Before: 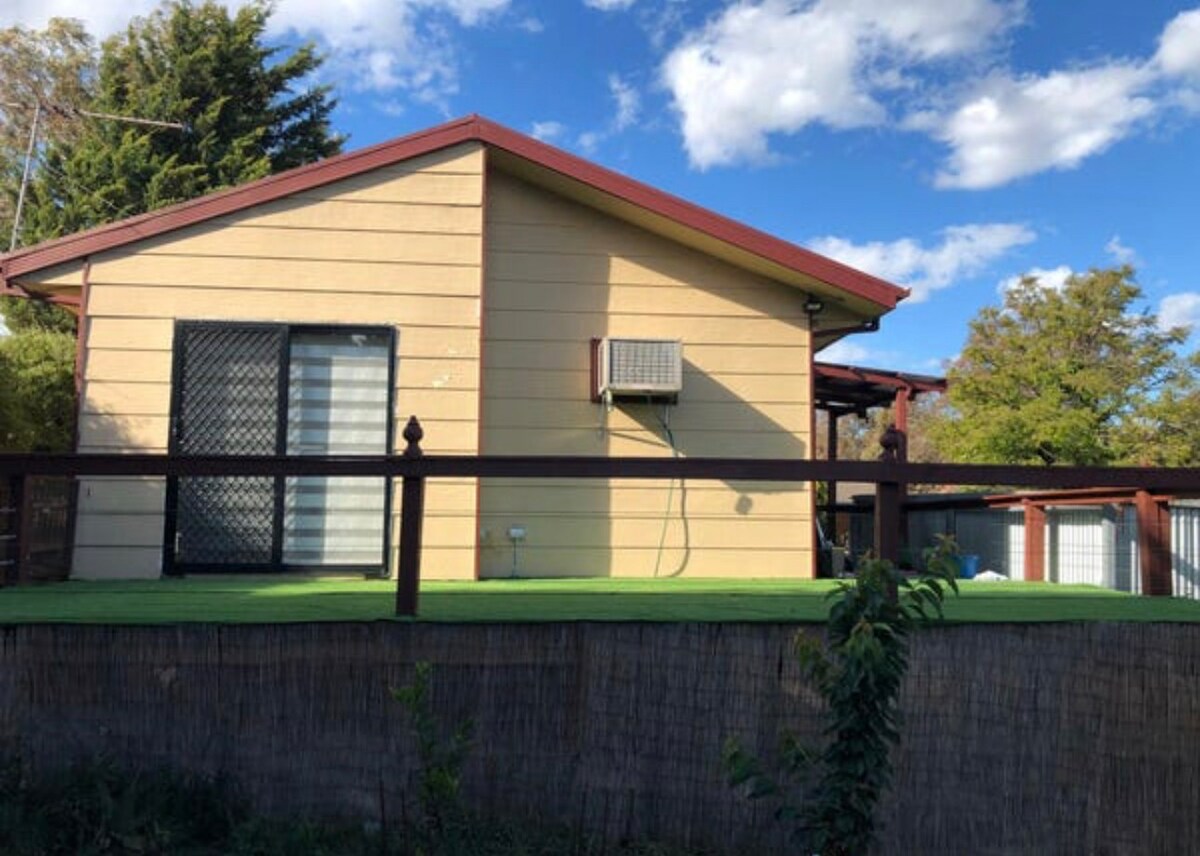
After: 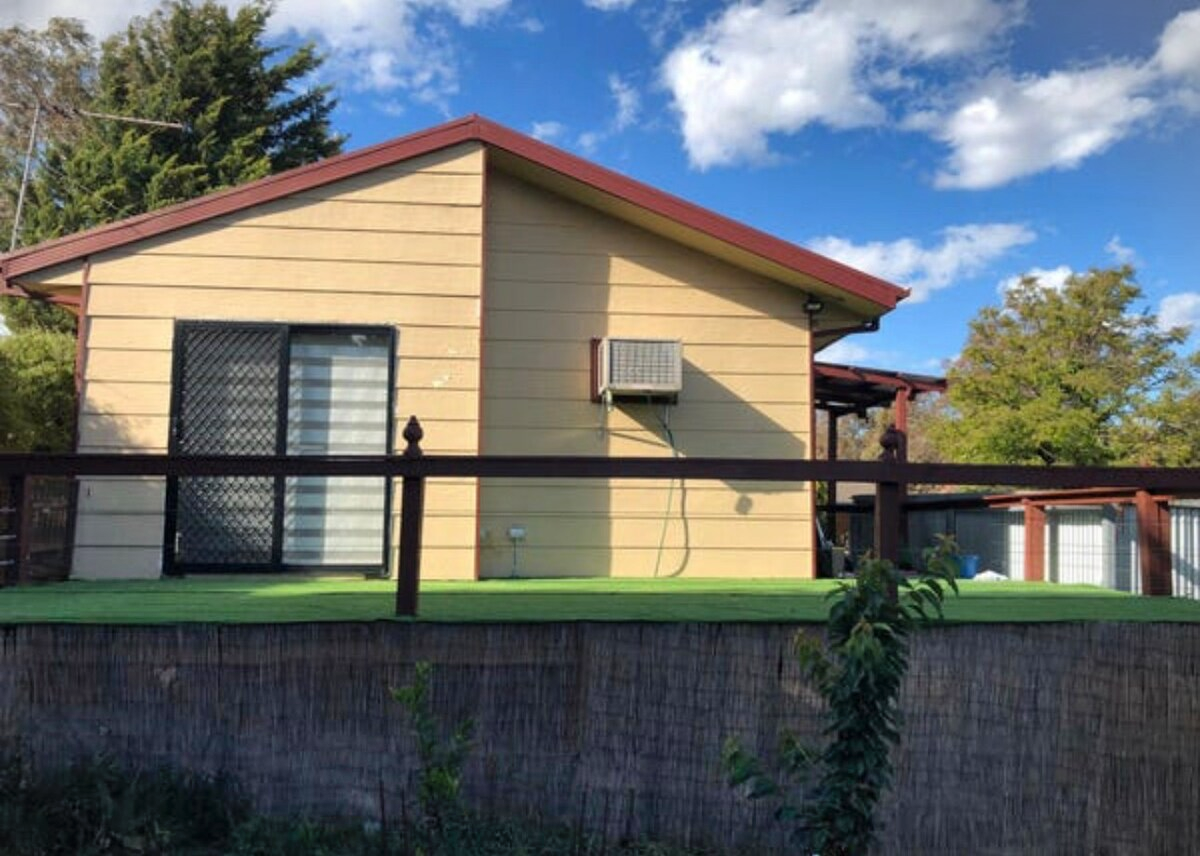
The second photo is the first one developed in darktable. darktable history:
vignetting: fall-off start 100%, brightness -0.282, width/height ratio 1.31
shadows and highlights: soften with gaussian
